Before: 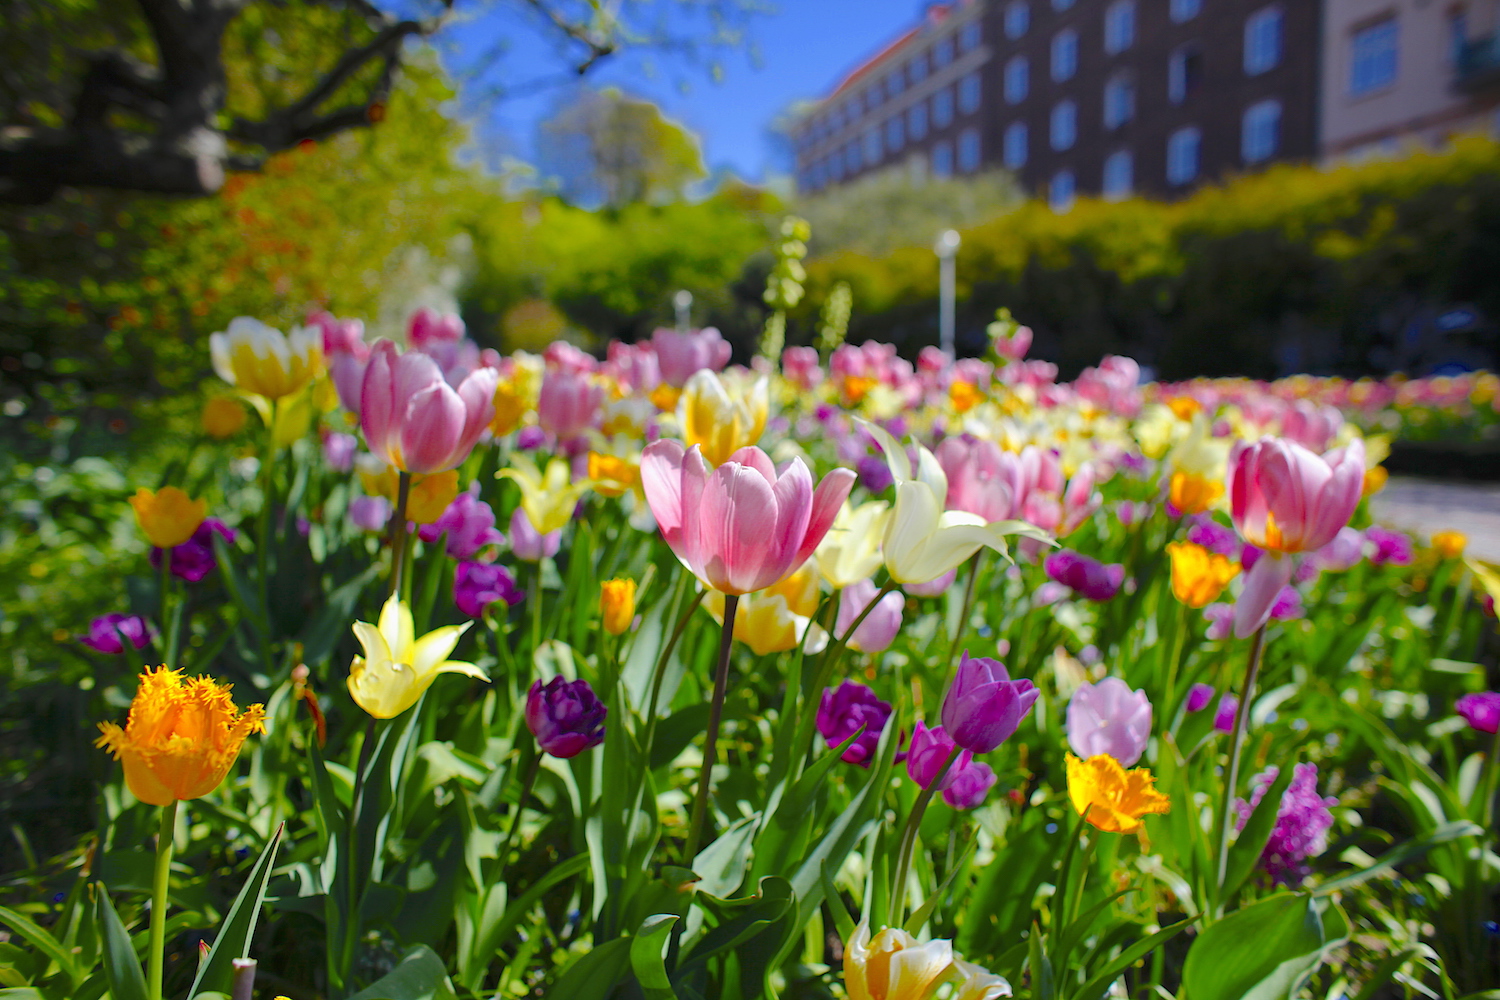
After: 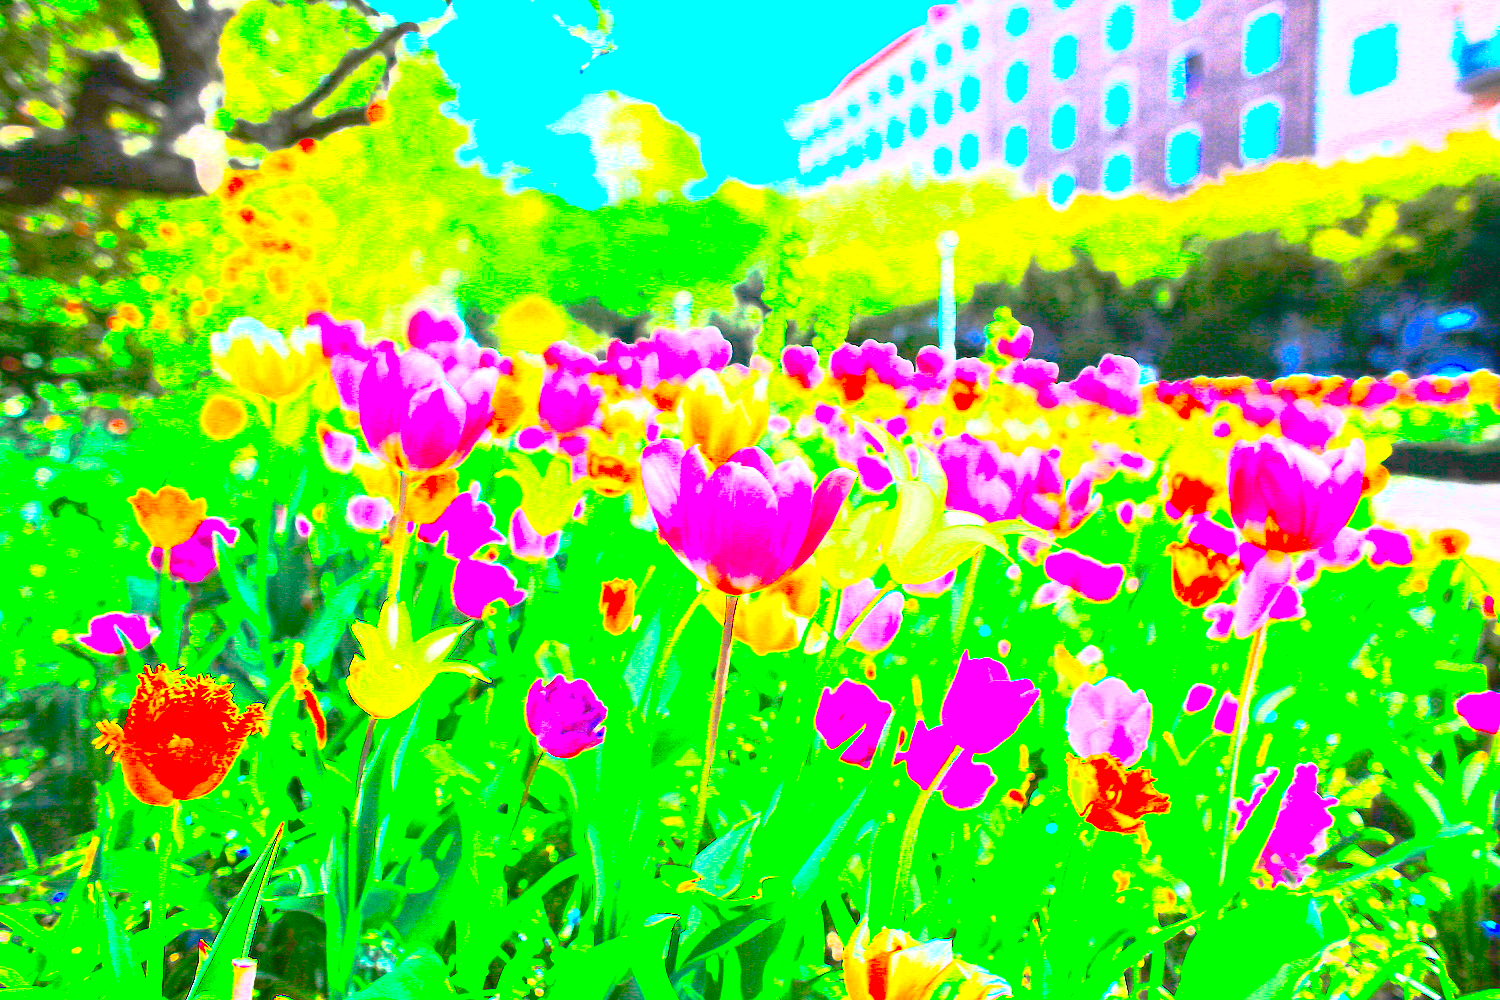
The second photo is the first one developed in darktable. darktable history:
exposure: exposure 3 EV, compensate highlight preservation false
contrast brightness saturation: contrast 1, brightness 1, saturation 1
fill light: on, module defaults
tone equalizer: on, module defaults
